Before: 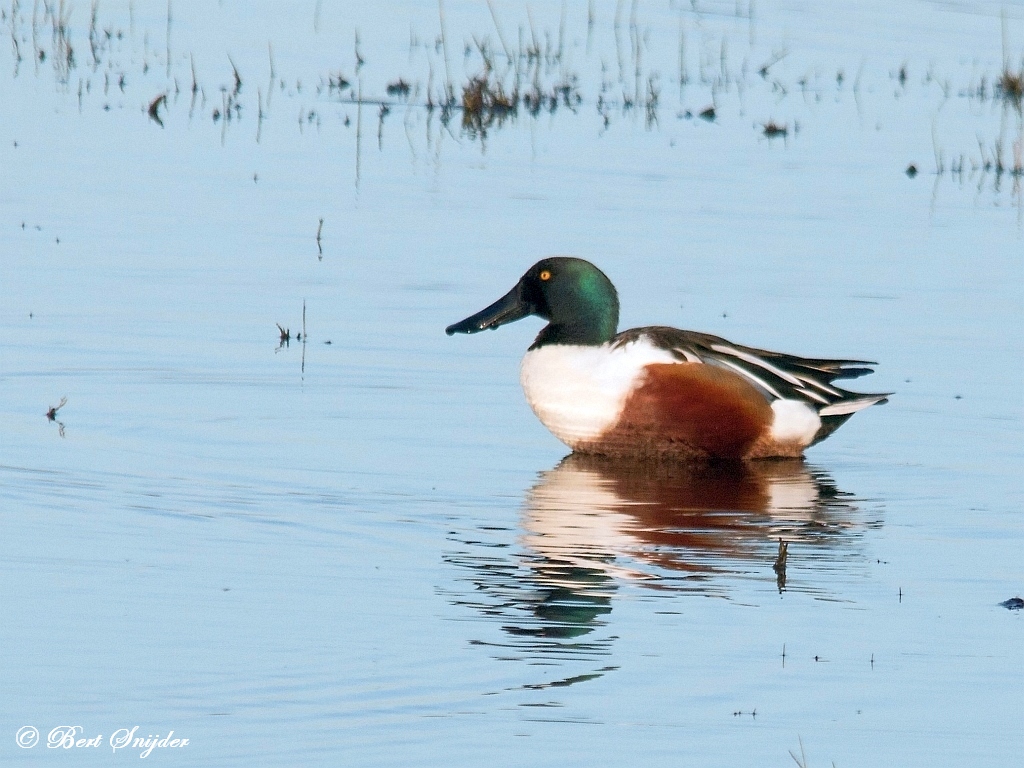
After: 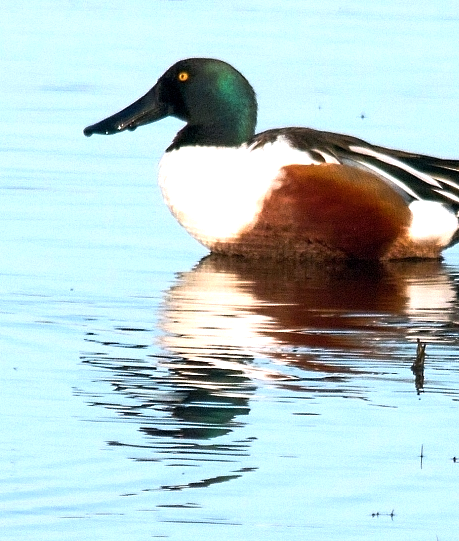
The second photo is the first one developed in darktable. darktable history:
crop: left 35.425%, top 26.012%, right 19.727%, bottom 3.428%
color balance rgb: perceptual saturation grading › global saturation 15.125%, perceptual brilliance grading › global brilliance 19.822%, perceptual brilliance grading › shadows -40.06%
